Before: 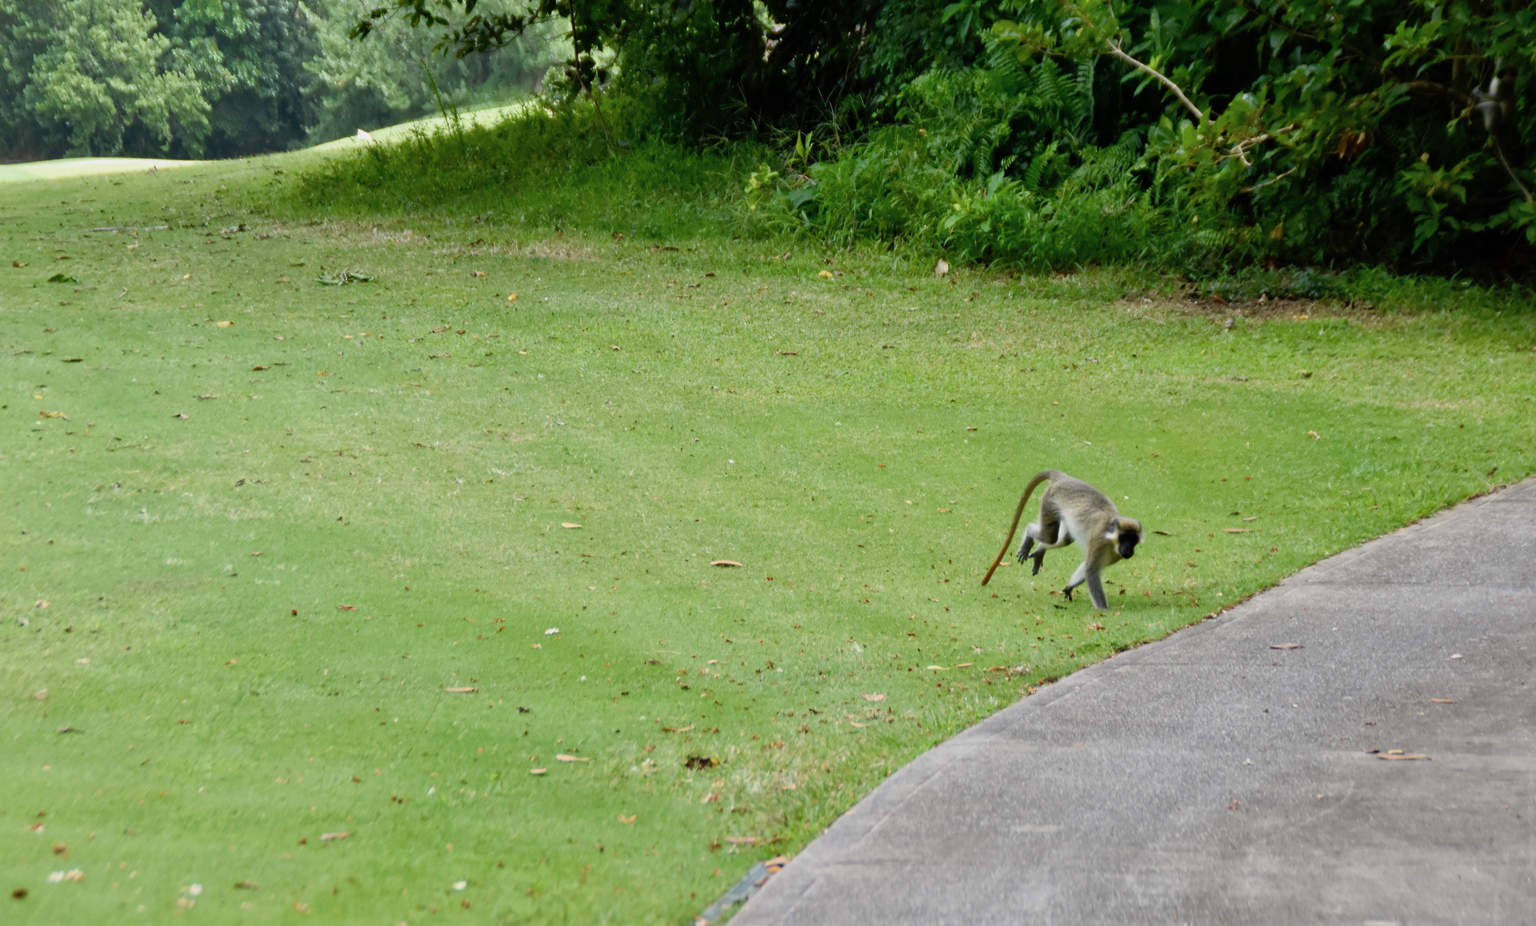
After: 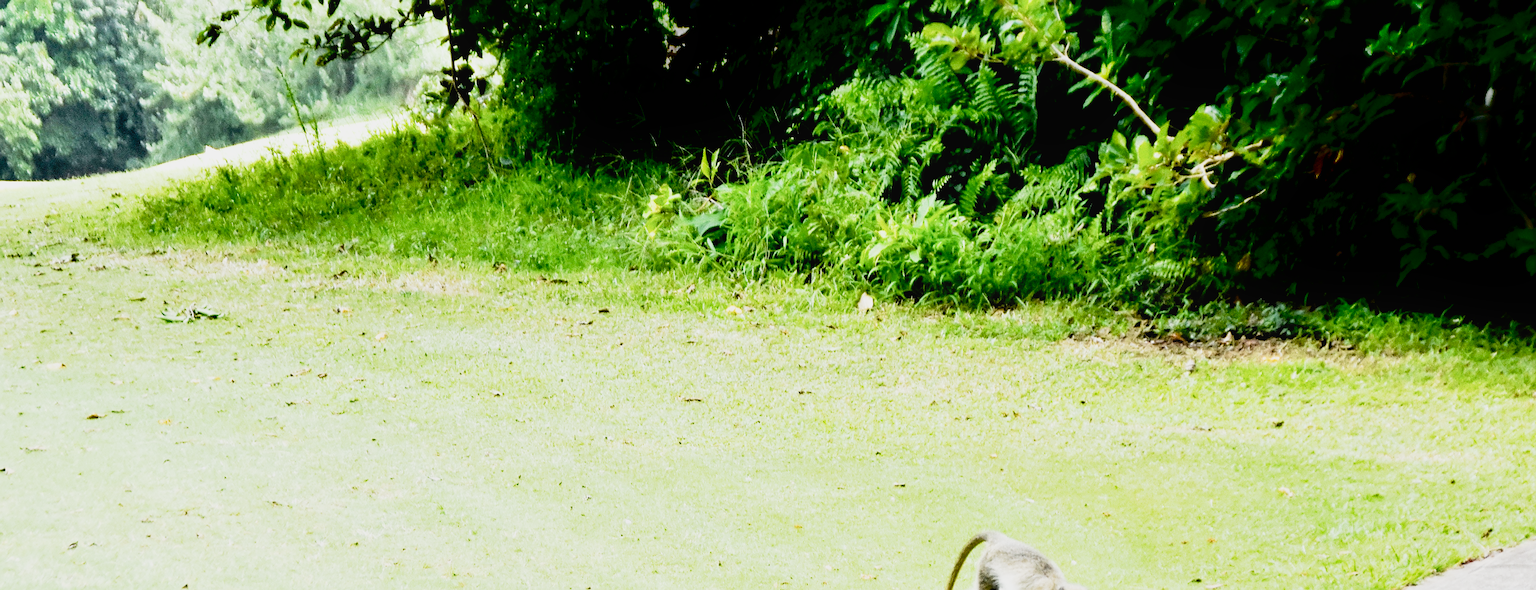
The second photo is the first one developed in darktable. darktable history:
crop and rotate: left 11.465%, bottom 43.544%
contrast brightness saturation: saturation -0.056
exposure: black level correction 0, exposure 1.463 EV, compensate exposure bias true, compensate highlight preservation false
shadows and highlights: shadows -87.24, highlights -36.25, soften with gaussian
sharpen: on, module defaults
filmic rgb: black relative exposure -5.02 EV, white relative exposure 3.49 EV, hardness 3.18, contrast 1.411, highlights saturation mix -48.94%
tone curve: curves: ch0 [(0, 0.022) (0.114, 0.088) (0.282, 0.316) (0.446, 0.511) (0.613, 0.693) (0.786, 0.843) (0.999, 0.949)]; ch1 [(0, 0) (0.395, 0.343) (0.463, 0.427) (0.486, 0.474) (0.503, 0.5) (0.535, 0.522) (0.555, 0.546) (0.594, 0.614) (0.755, 0.793) (1, 1)]; ch2 [(0, 0) (0.369, 0.388) (0.449, 0.431) (0.501, 0.5) (0.528, 0.517) (0.561, 0.59) (0.612, 0.646) (0.697, 0.721) (1, 1)], preserve colors none
